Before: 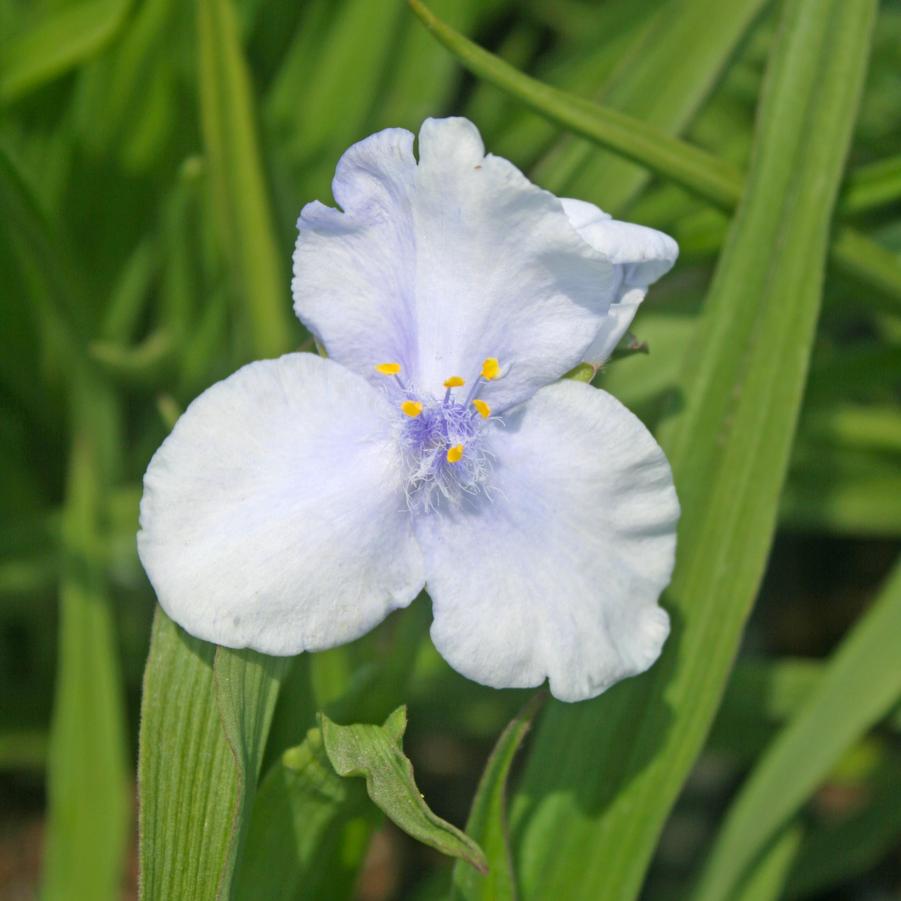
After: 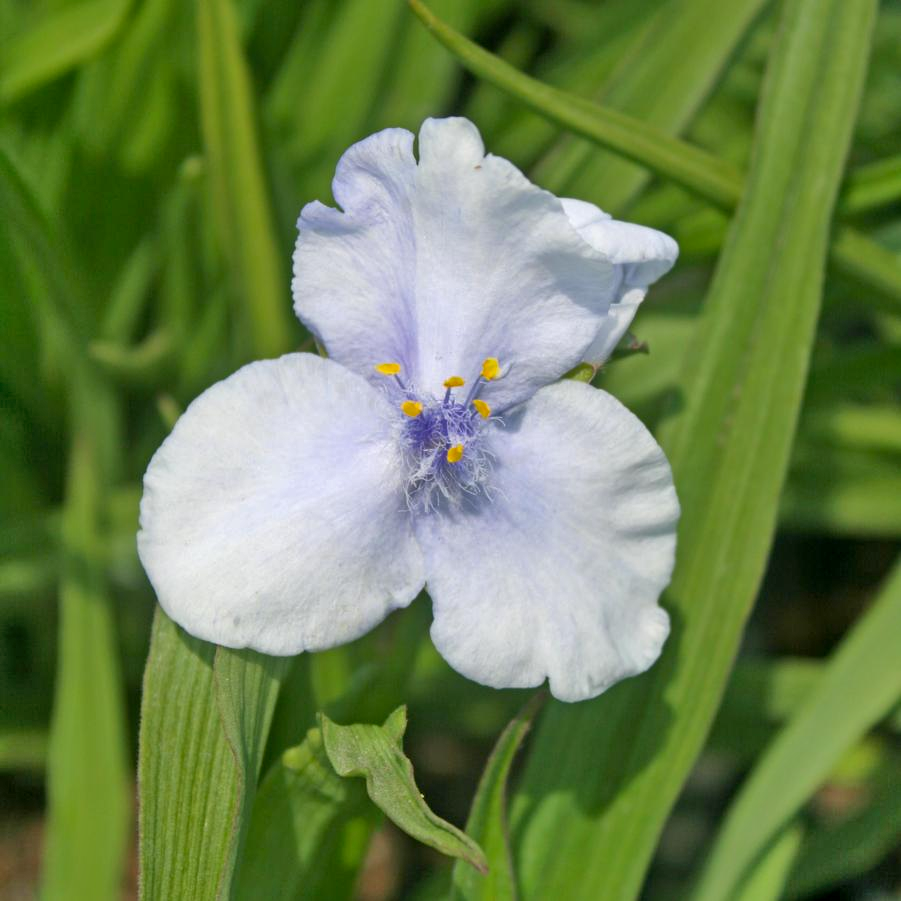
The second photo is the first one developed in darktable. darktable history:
exposure: black level correction 0.004, exposure 0.016 EV, compensate highlight preservation false
shadows and highlights: shadows 75.65, highlights -61.05, soften with gaussian
